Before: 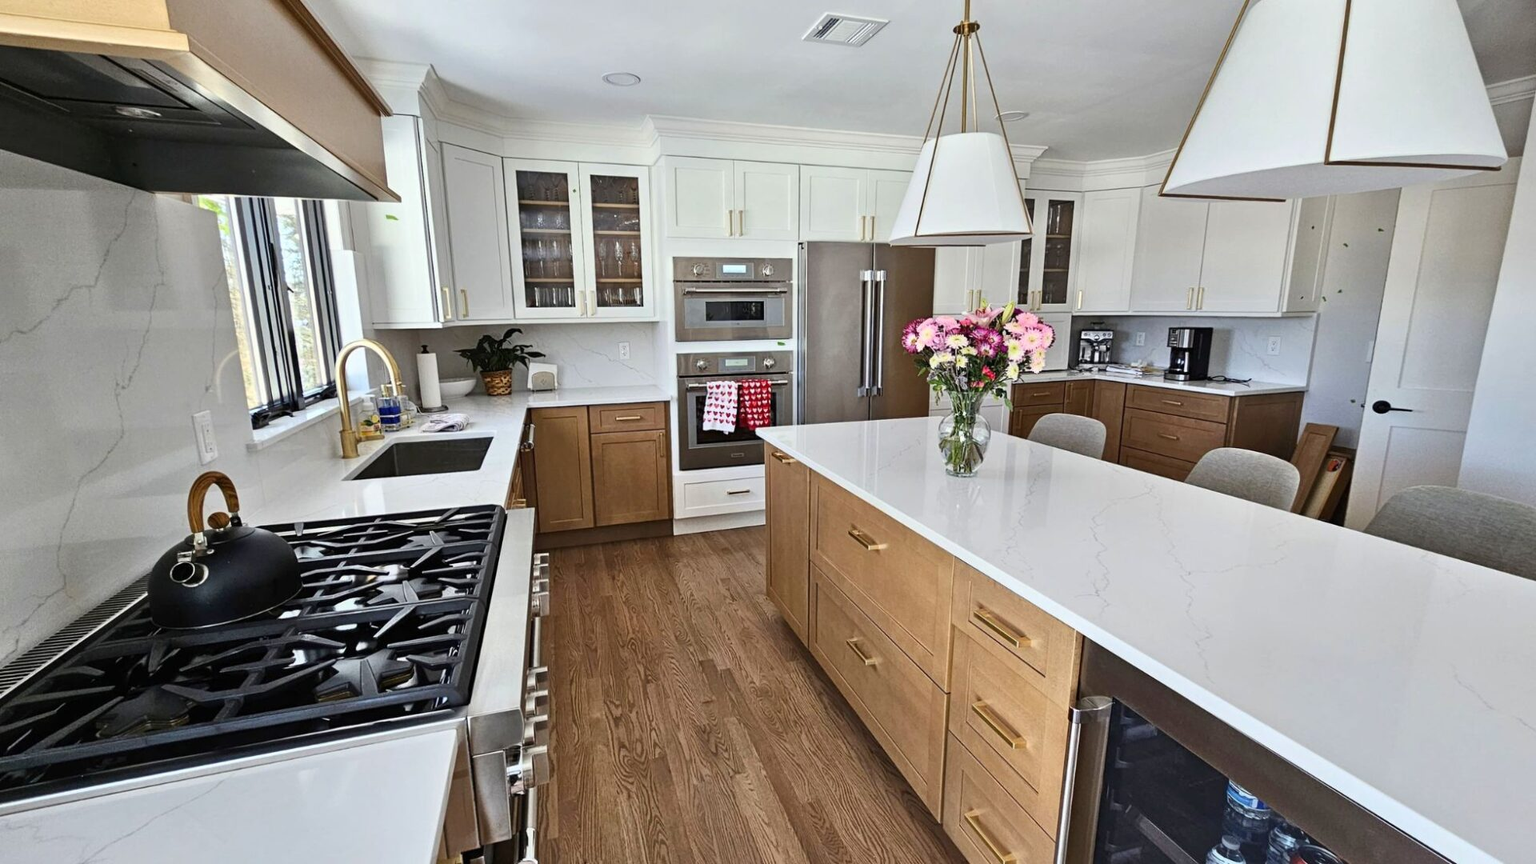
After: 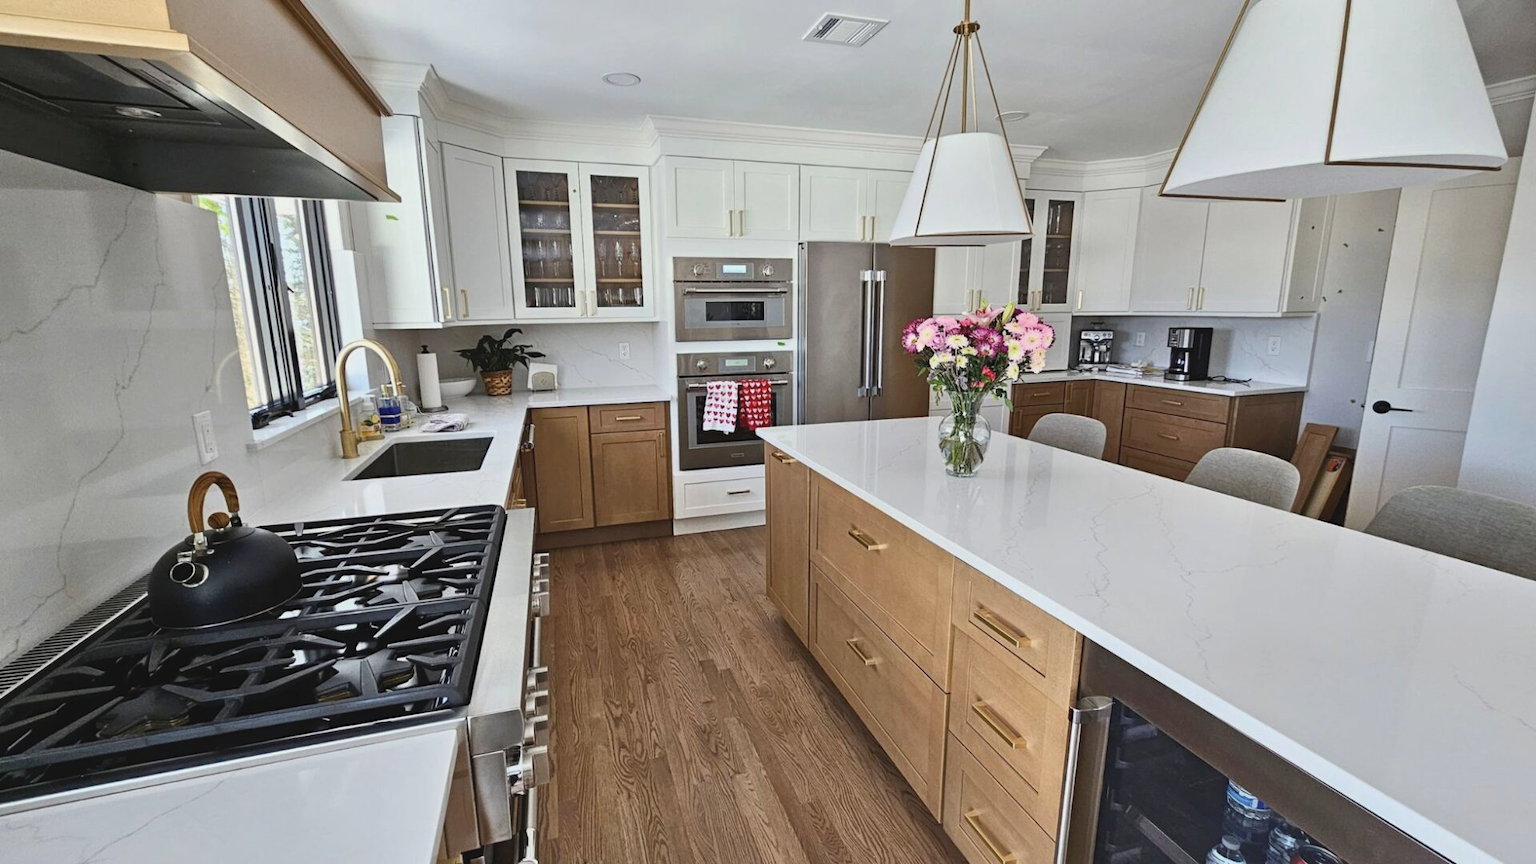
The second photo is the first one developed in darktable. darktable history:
tone equalizer: on, module defaults
contrast brightness saturation: contrast -0.1, saturation -0.1
